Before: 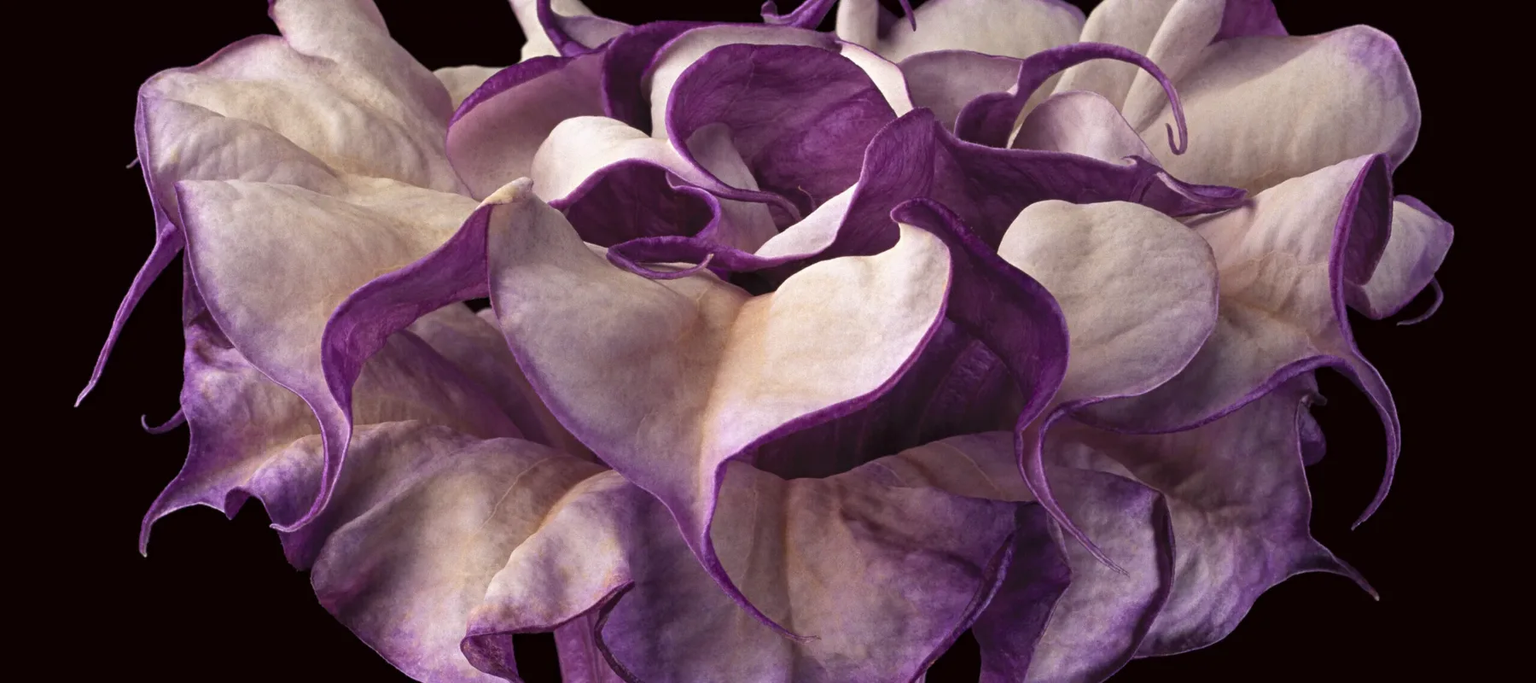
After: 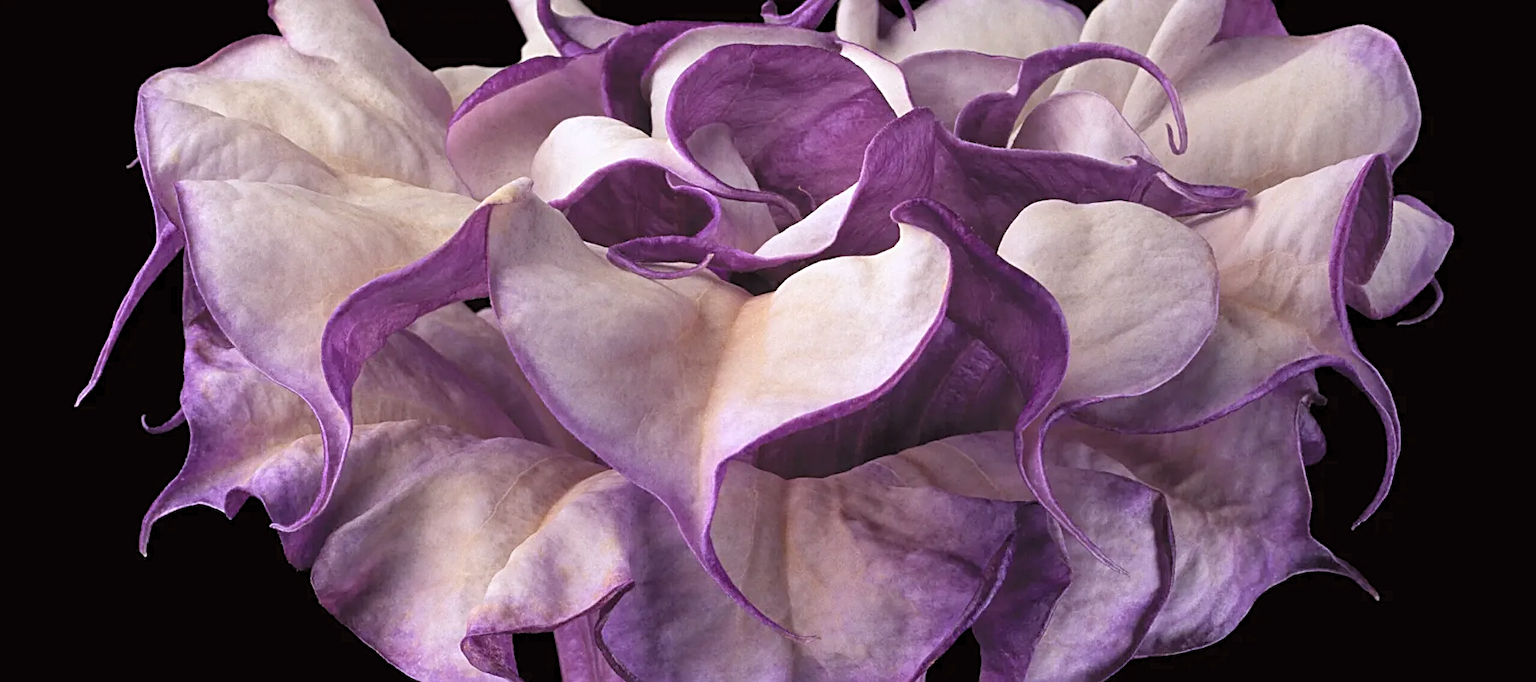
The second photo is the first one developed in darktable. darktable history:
sharpen: on, module defaults
color correction: highlights a* -0.137, highlights b* -5.91, shadows a* -0.137, shadows b* -0.137
contrast brightness saturation: brightness 0.13
levels: levels [0.018, 0.493, 1]
